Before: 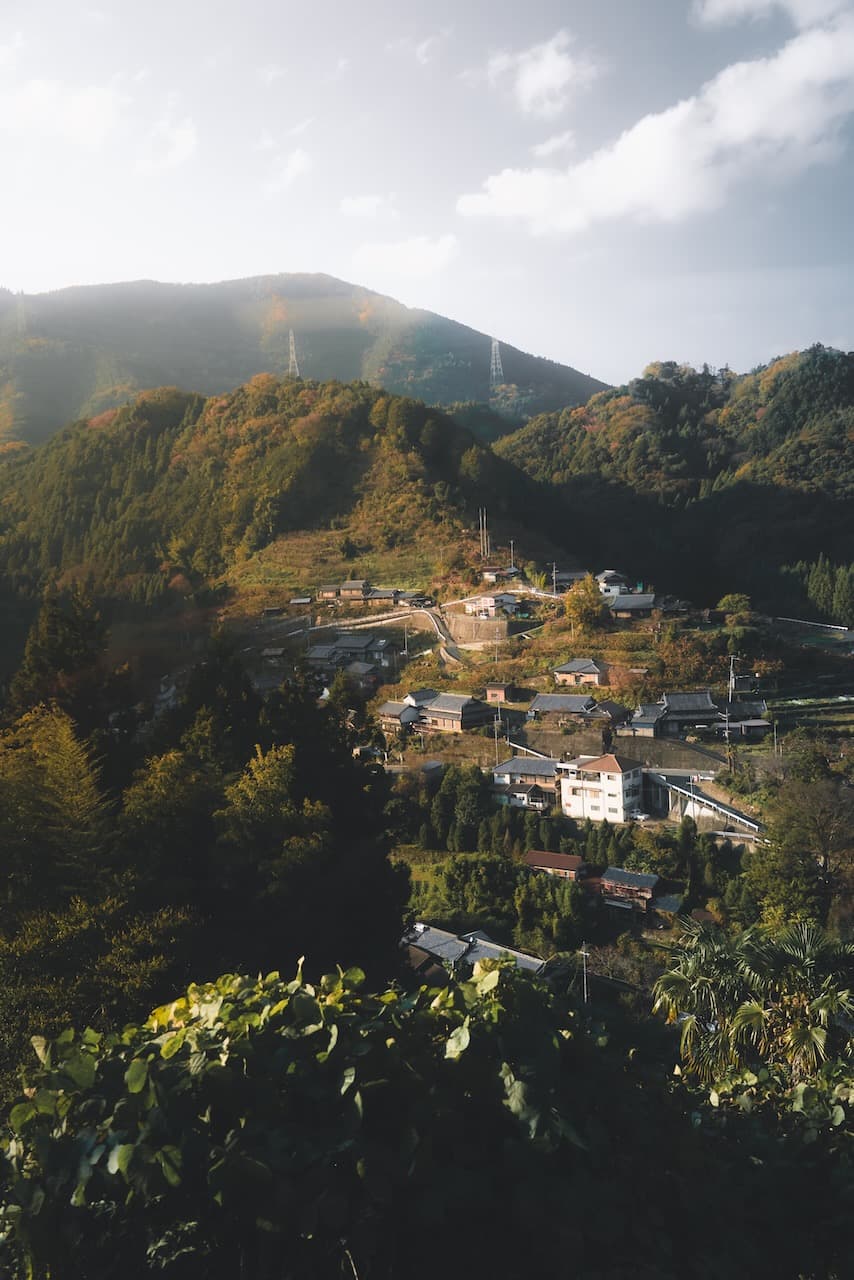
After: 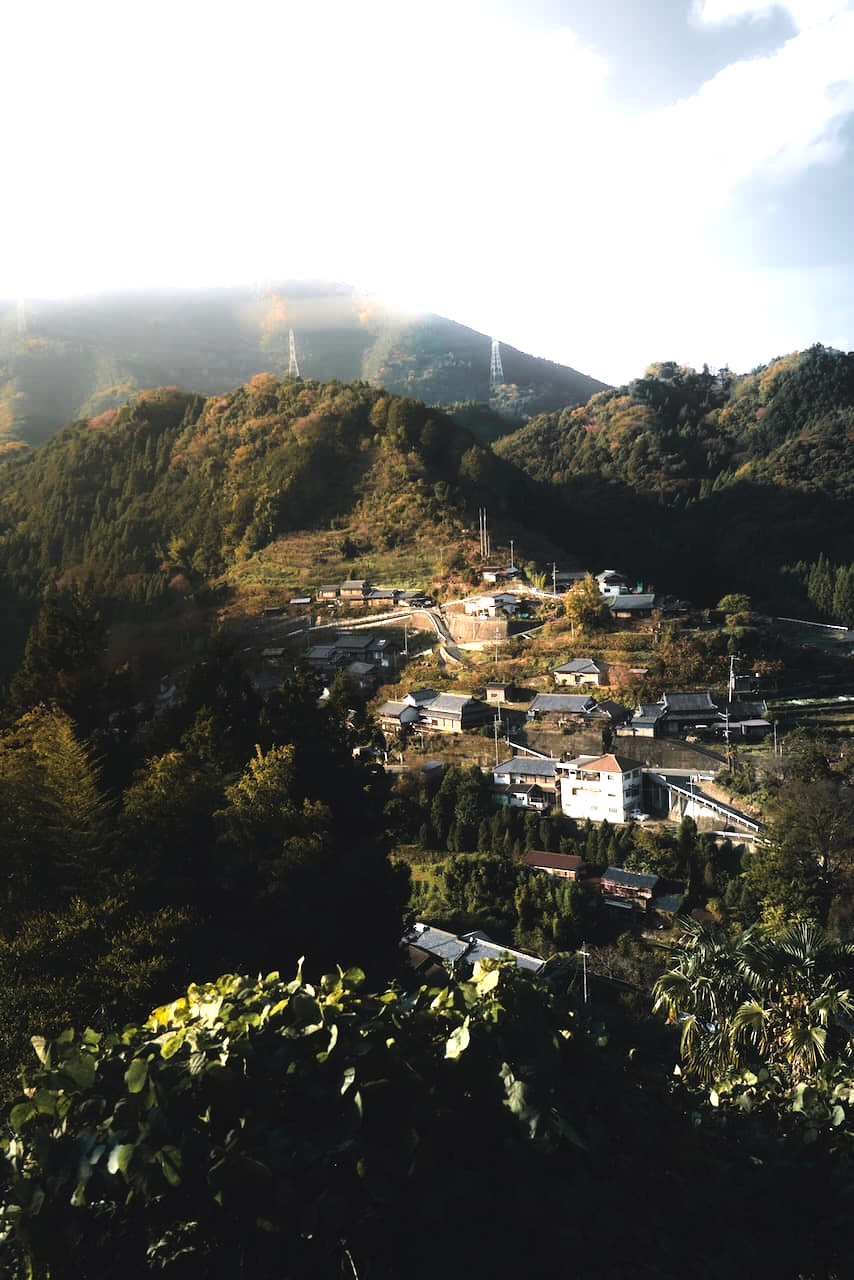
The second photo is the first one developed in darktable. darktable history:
tone equalizer: -8 EV -1.08 EV, -7 EV -1.04 EV, -6 EV -0.84 EV, -5 EV -0.561 EV, -3 EV 0.554 EV, -2 EV 0.837 EV, -1 EV 0.988 EV, +0 EV 1.07 EV, edges refinement/feathering 500, mask exposure compensation -1.57 EV, preserve details no
